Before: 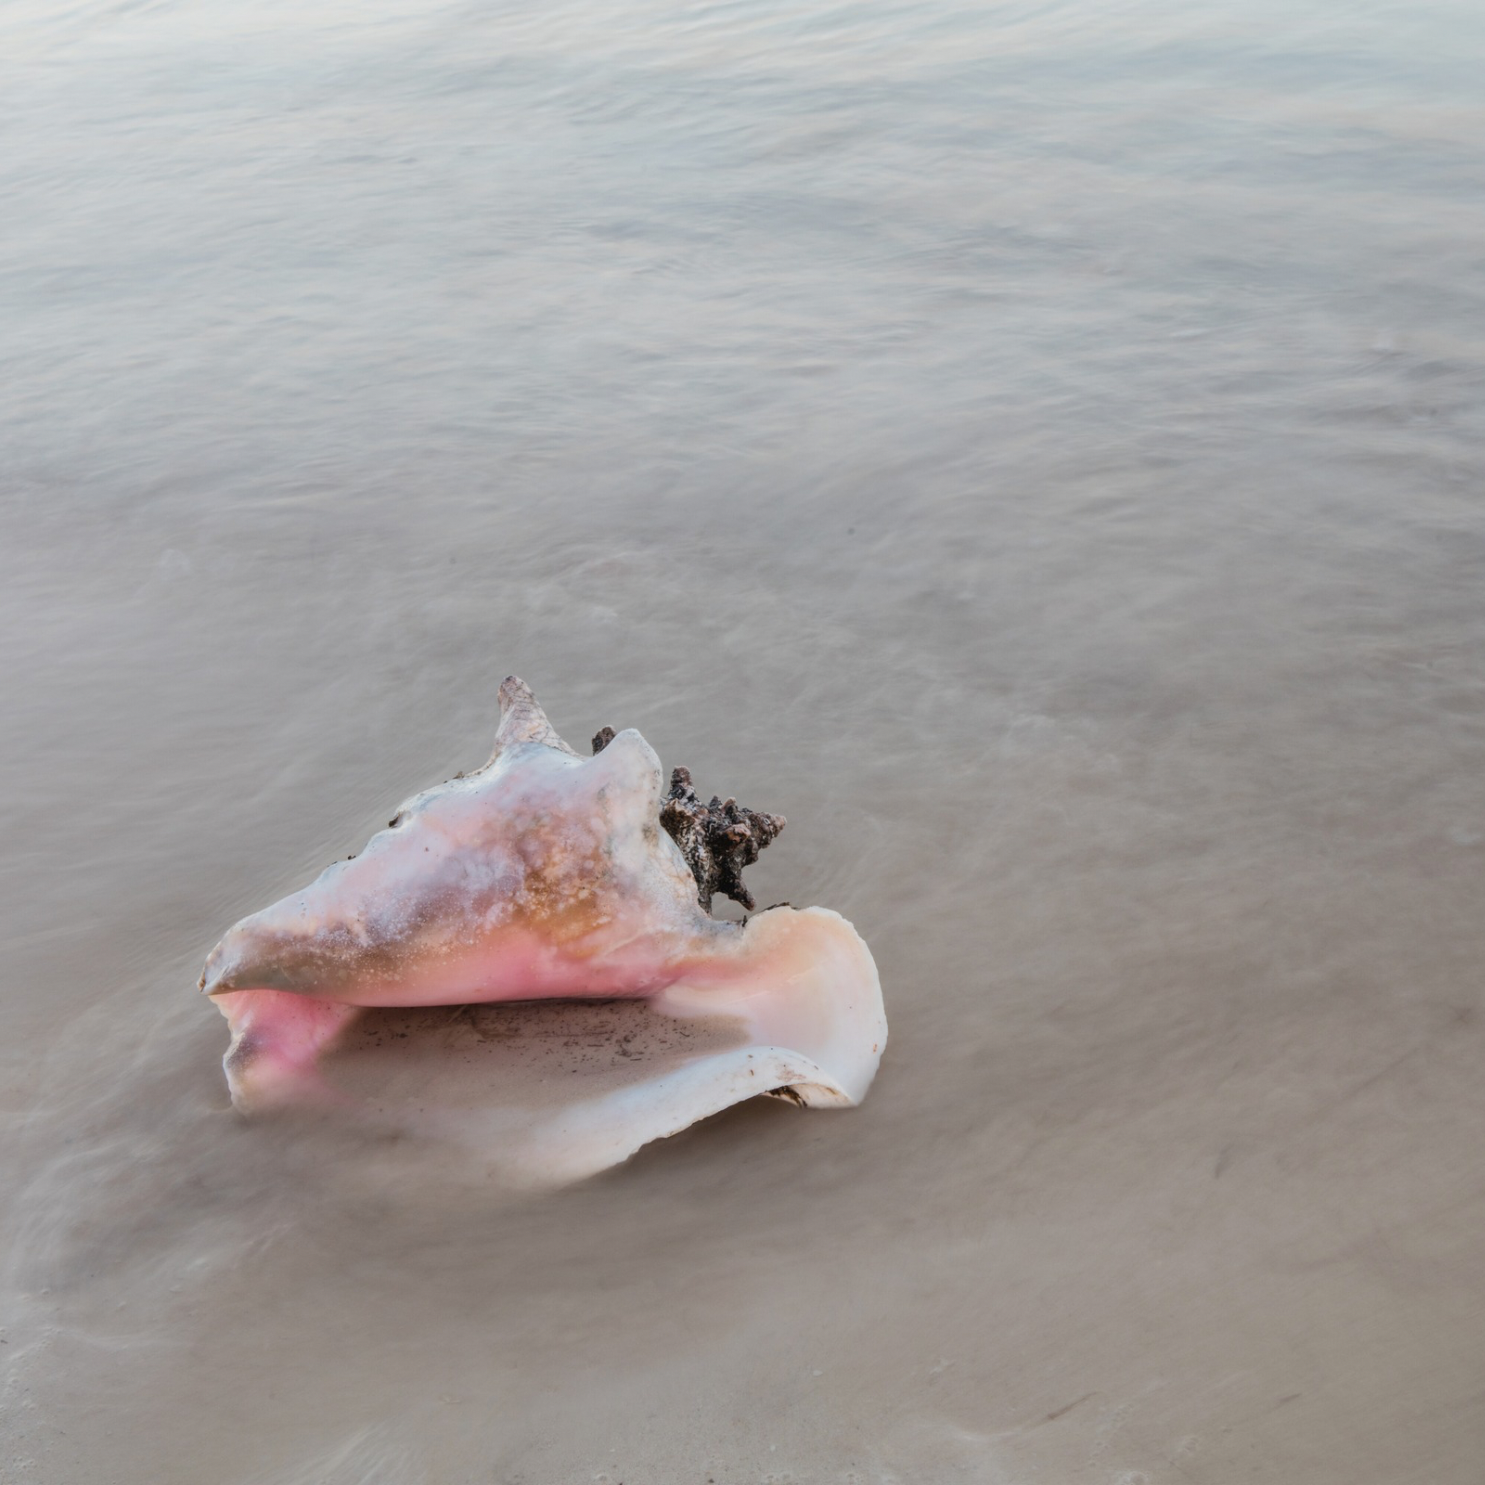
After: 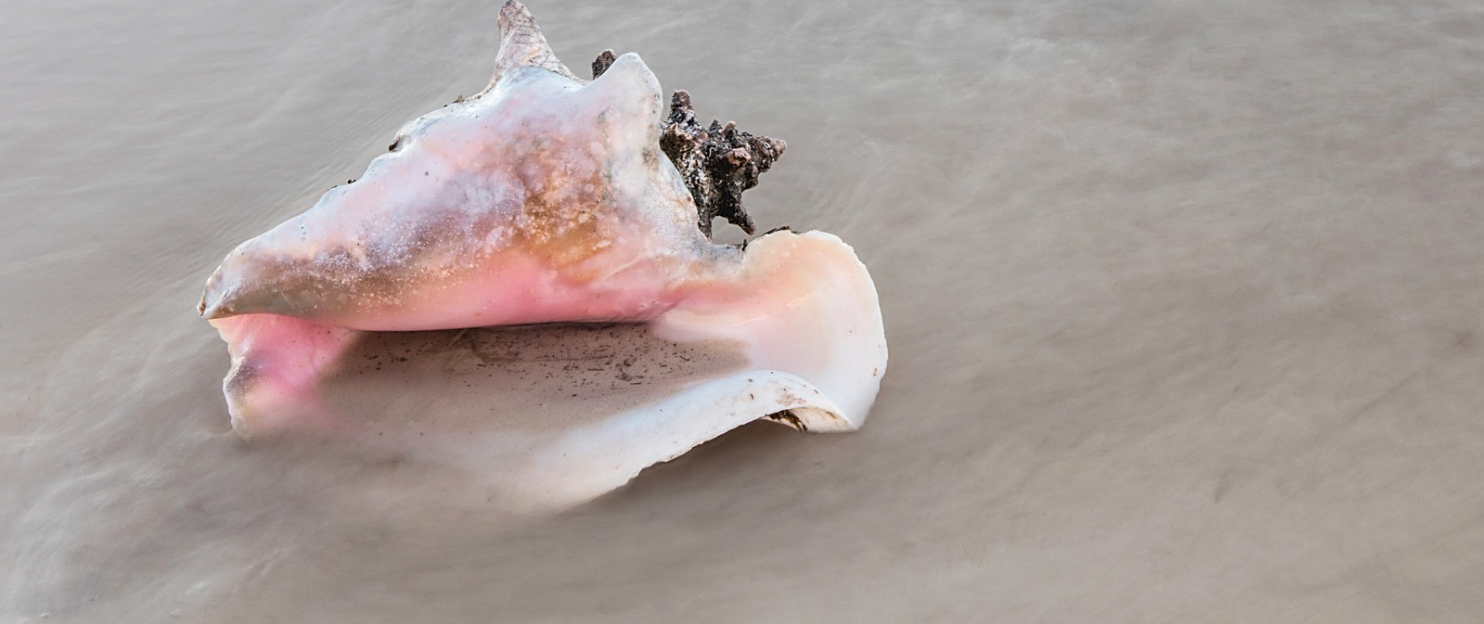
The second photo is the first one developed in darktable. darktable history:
crop: top 45.551%, bottom 12.262%
exposure: exposure 0.4 EV, compensate highlight preservation false
sharpen: on, module defaults
